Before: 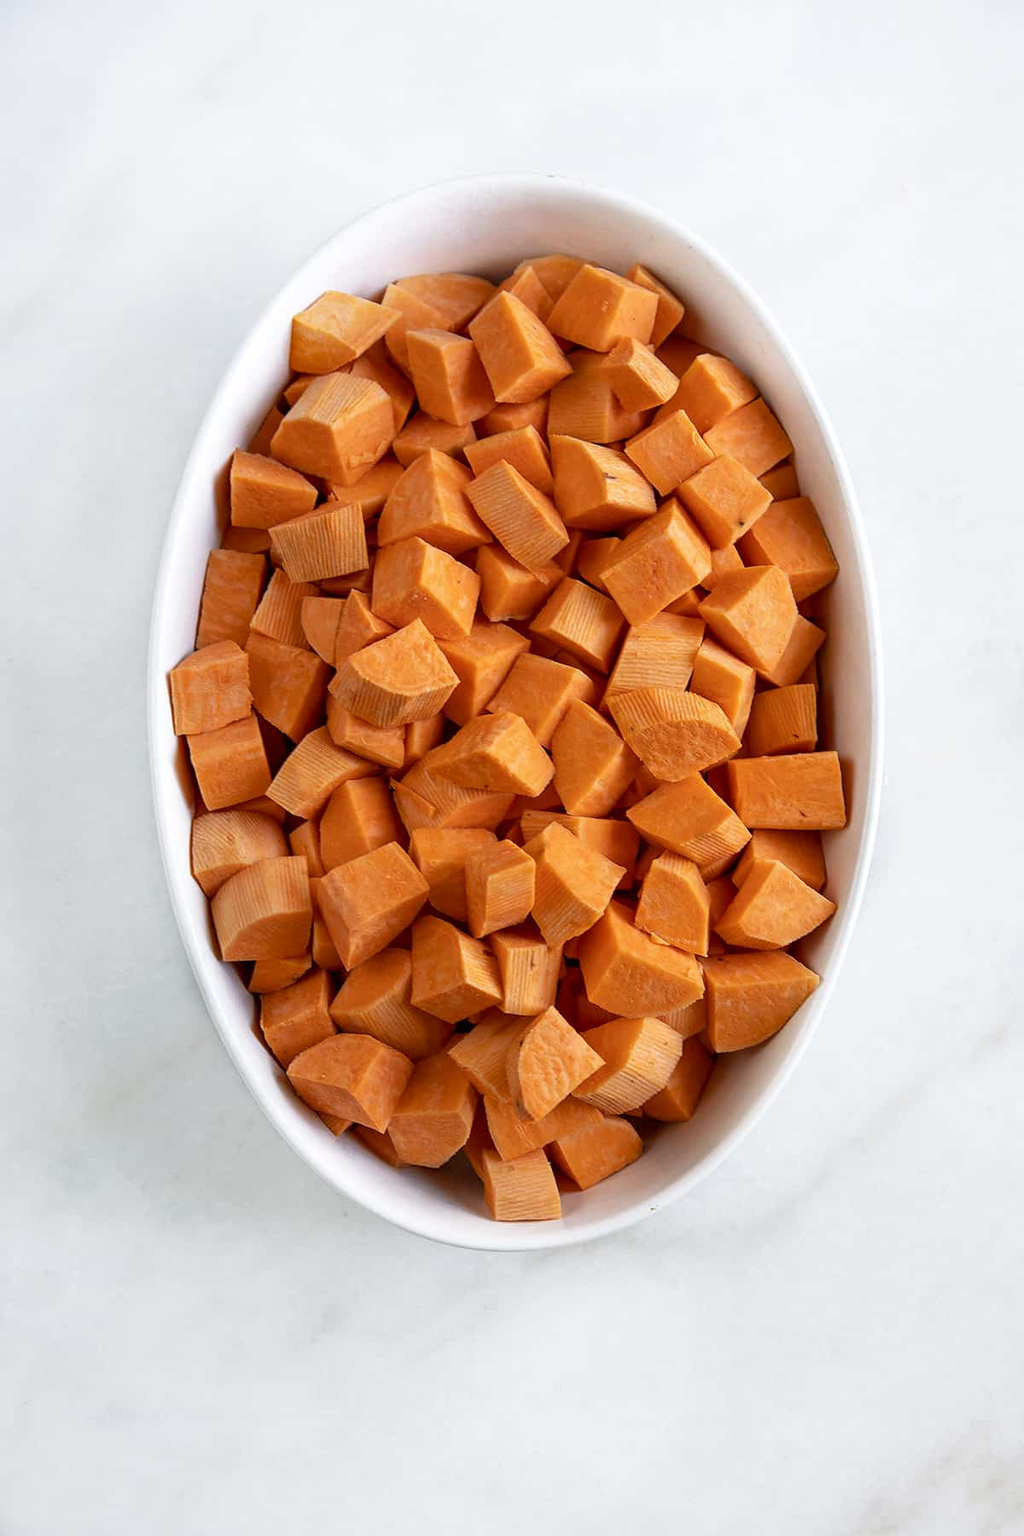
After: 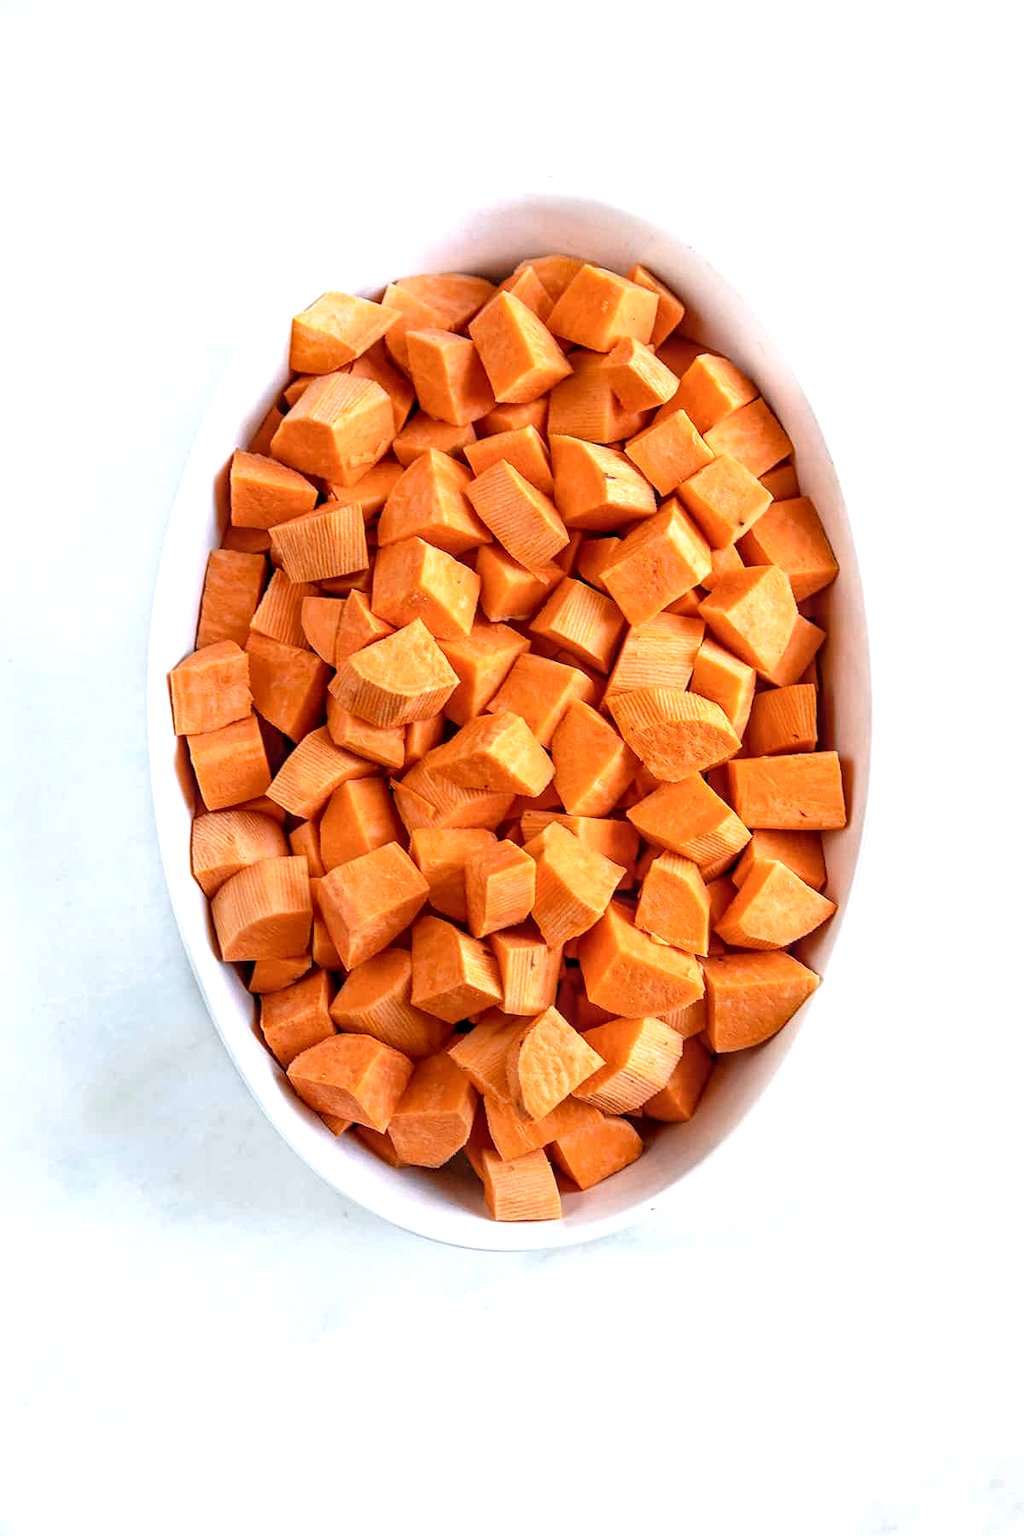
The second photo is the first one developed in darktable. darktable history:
local contrast: on, module defaults
white balance: red 0.98, blue 1.034
shadows and highlights: radius 110.86, shadows 51.09, white point adjustment 9.16, highlights -4.17, highlights color adjustment 32.2%, soften with gaussian
exposure: exposure 0.2 EV, compensate highlight preservation false
